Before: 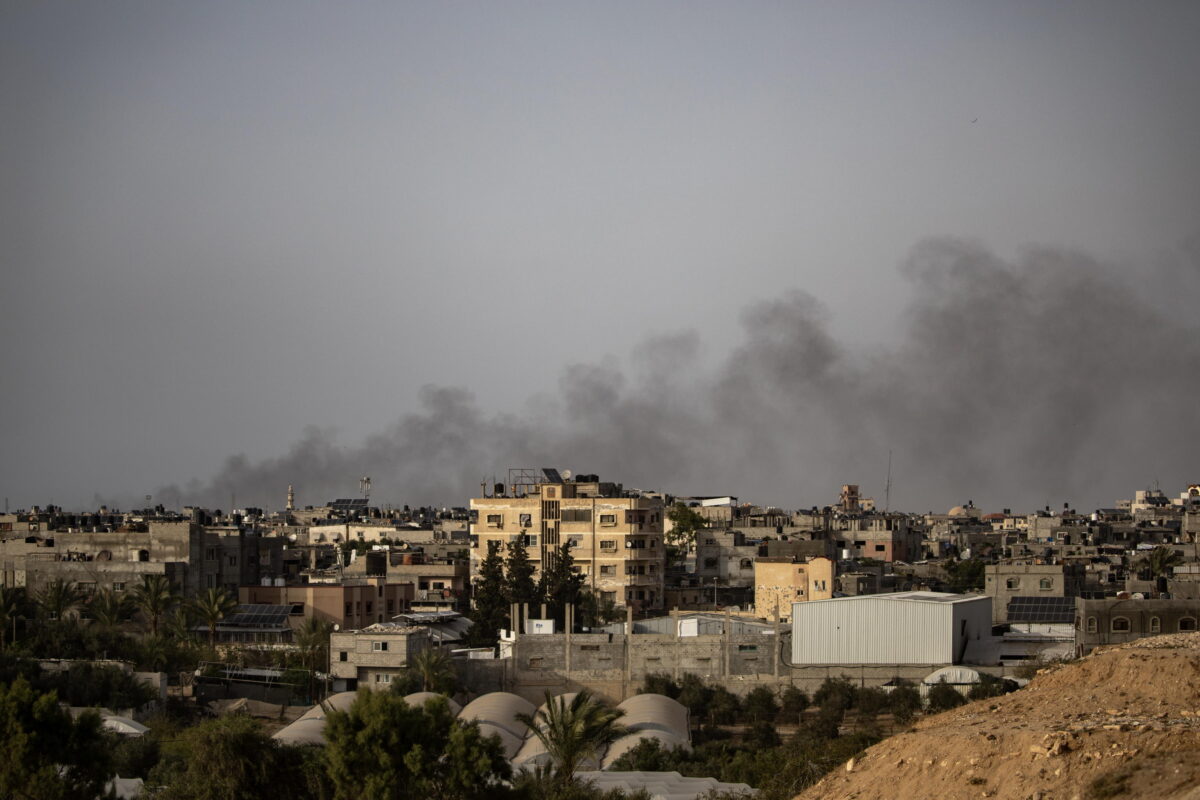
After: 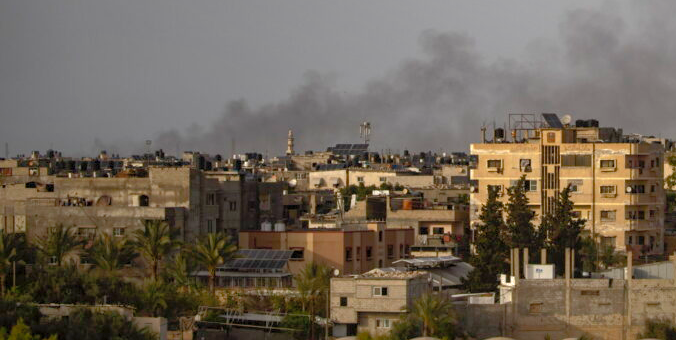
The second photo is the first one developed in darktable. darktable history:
color balance rgb: perceptual saturation grading › global saturation 20%, perceptual saturation grading › highlights -25%, perceptual saturation grading › shadows 25%
shadows and highlights: shadows 60, highlights -60
exposure: exposure 0.3 EV, compensate highlight preservation false
white balance: emerald 1
crop: top 44.483%, right 43.593%, bottom 12.892%
